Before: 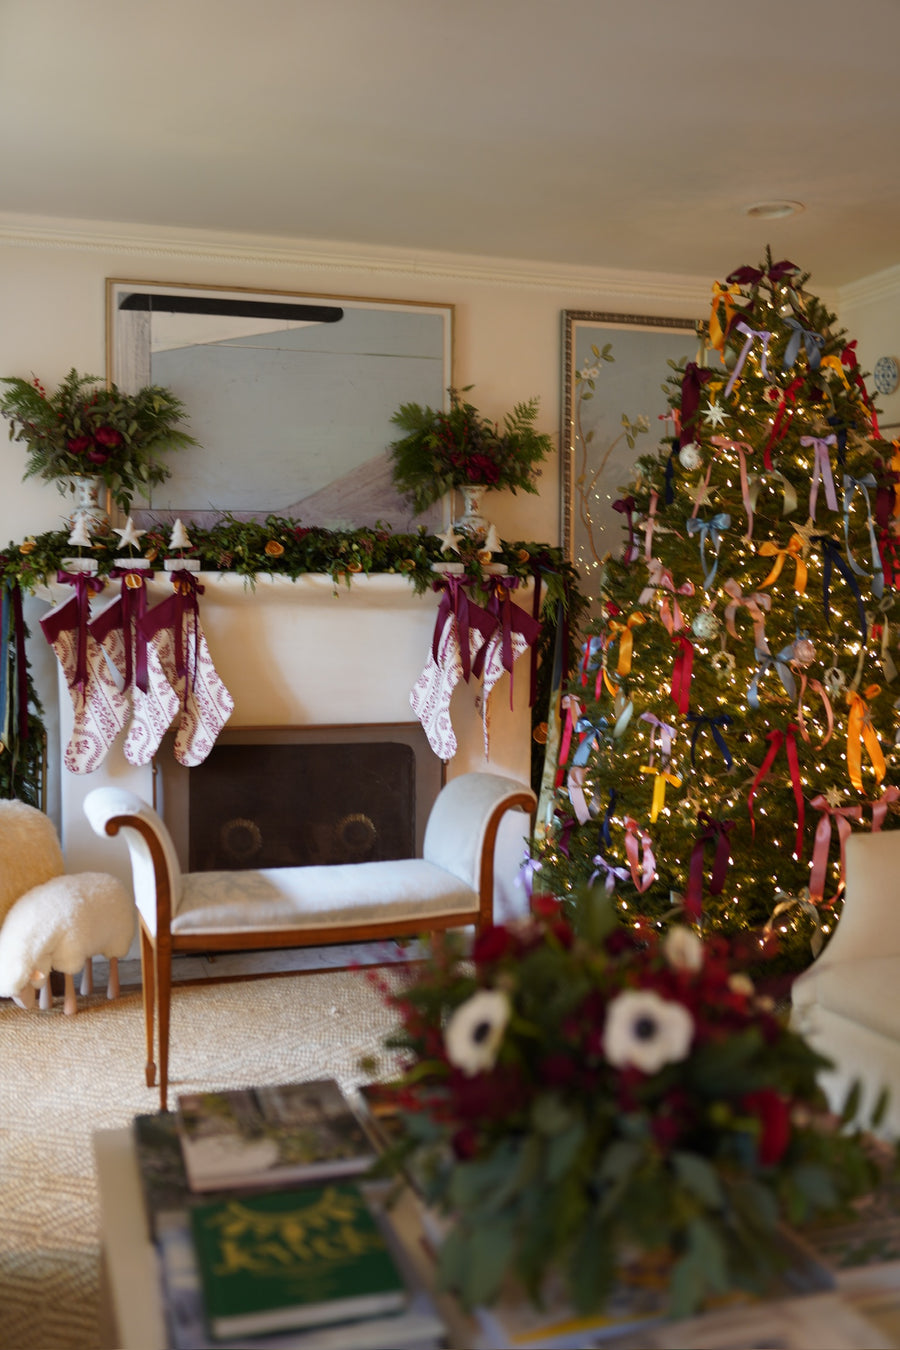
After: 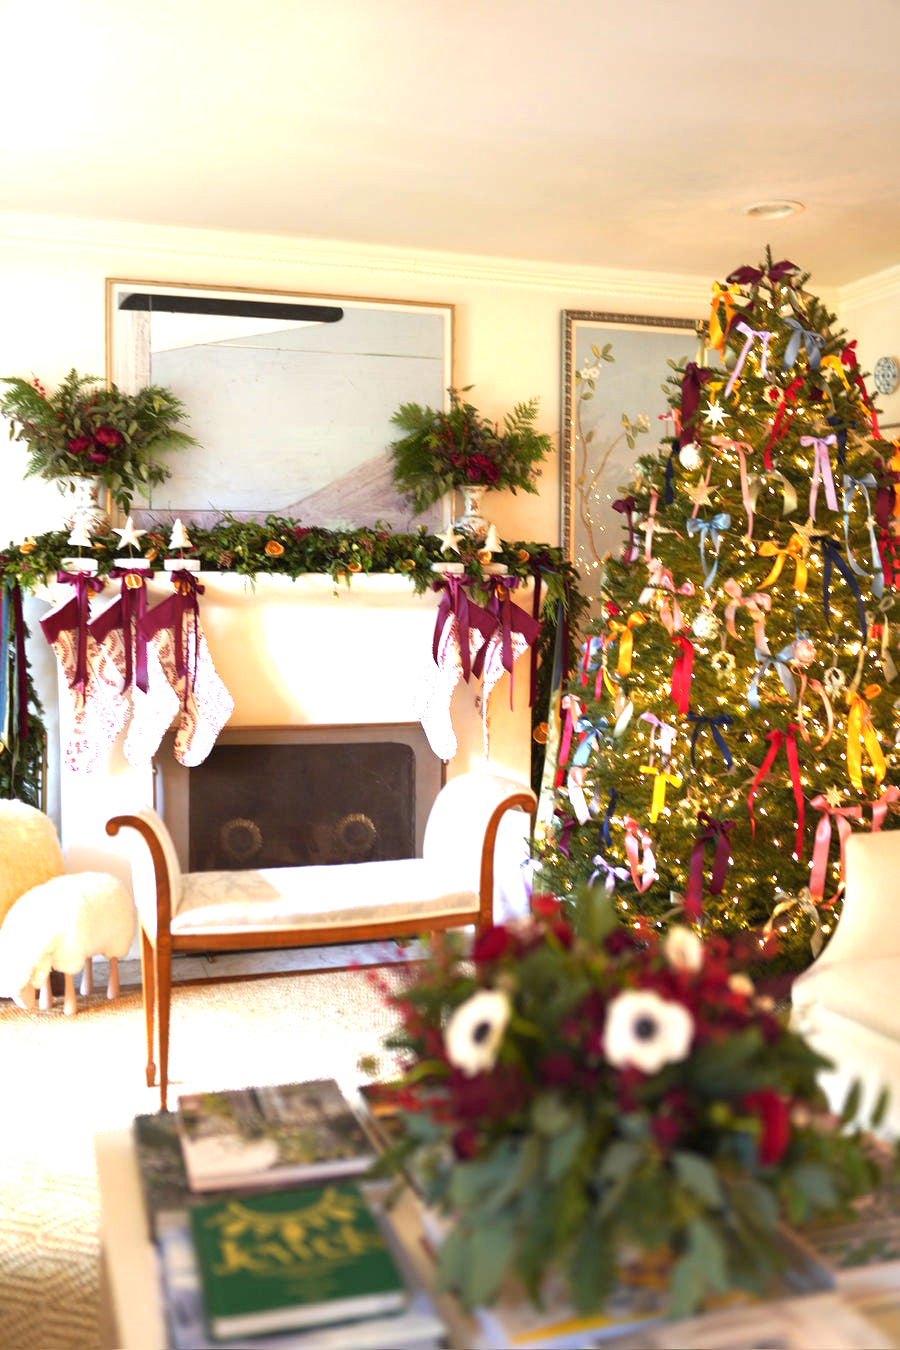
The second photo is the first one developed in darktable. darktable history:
exposure: black level correction 0, exposure 1.689 EV, compensate highlight preservation false
